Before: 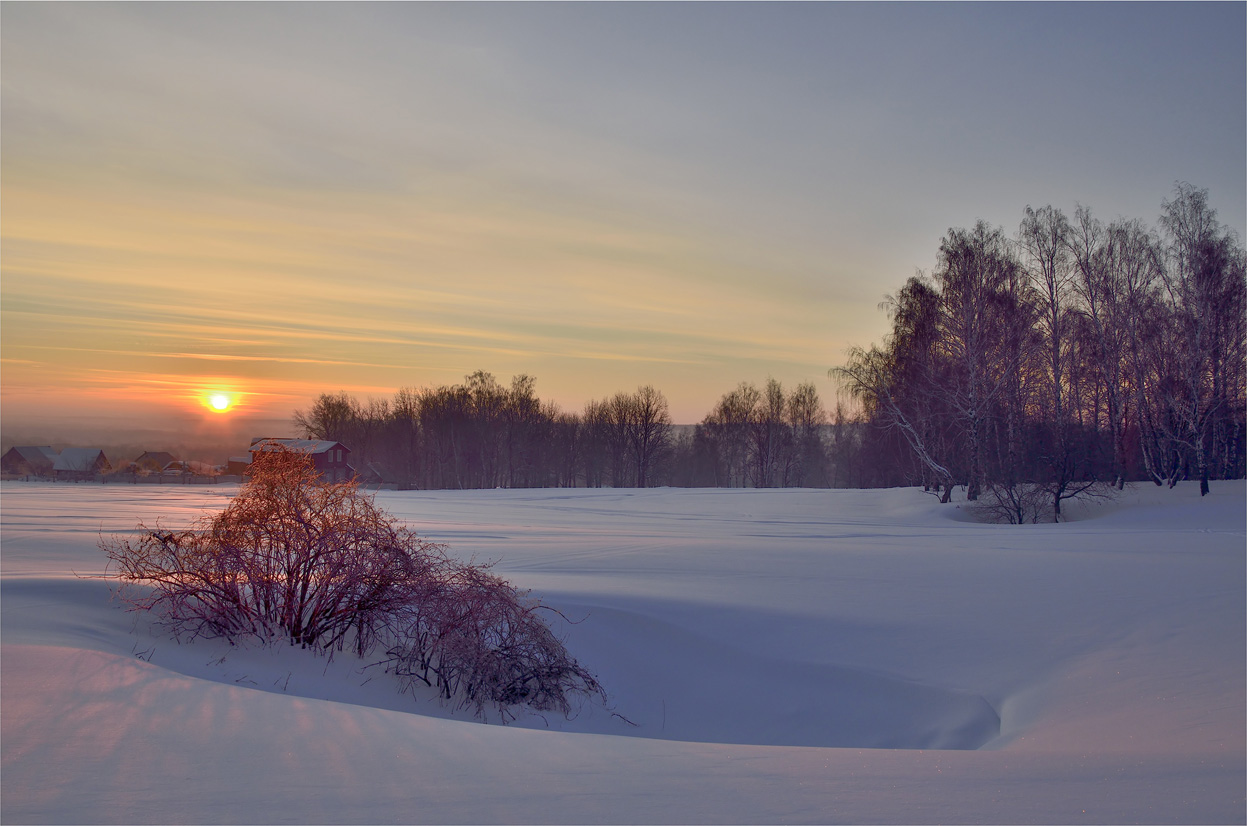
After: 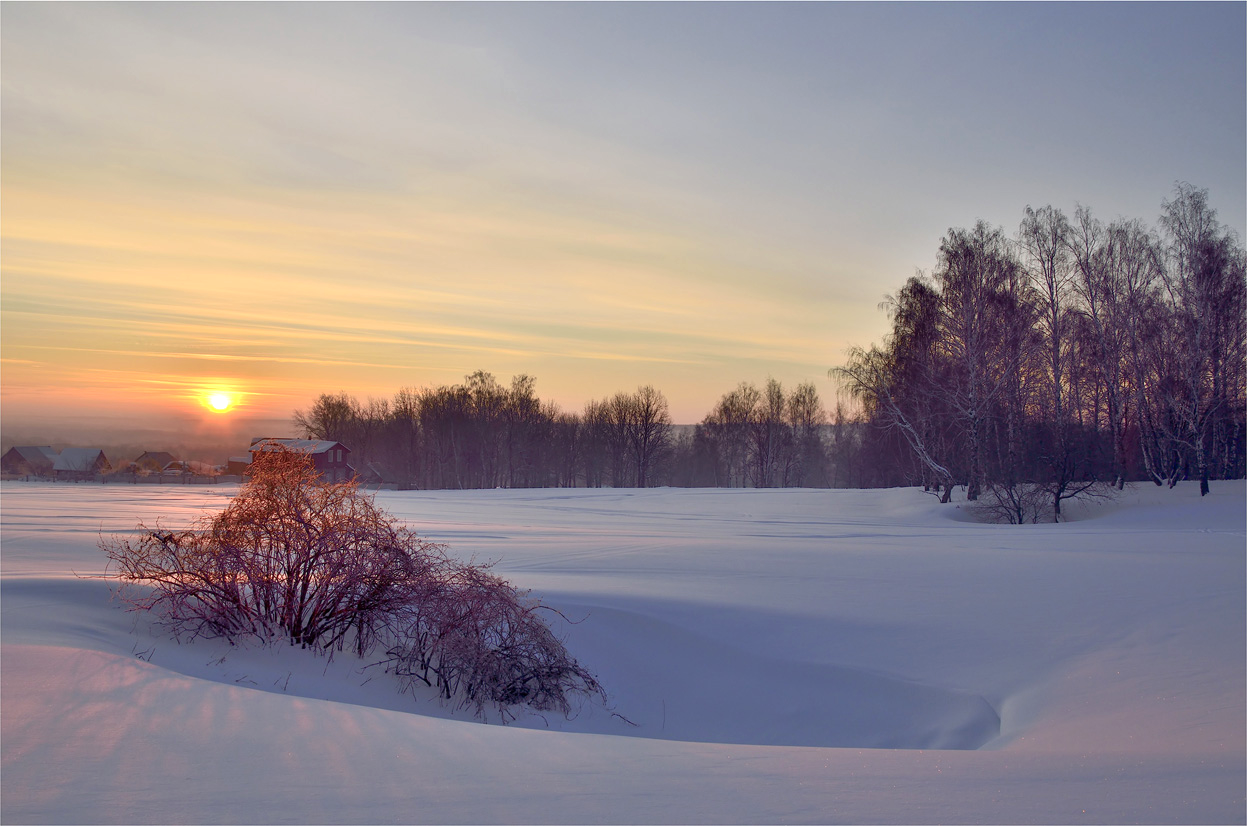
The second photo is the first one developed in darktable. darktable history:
tone equalizer: -8 EV -0.408 EV, -7 EV -0.396 EV, -6 EV -0.3 EV, -5 EV -0.219 EV, -3 EV 0.208 EV, -2 EV 0.315 EV, -1 EV 0.404 EV, +0 EV 0.442 EV
